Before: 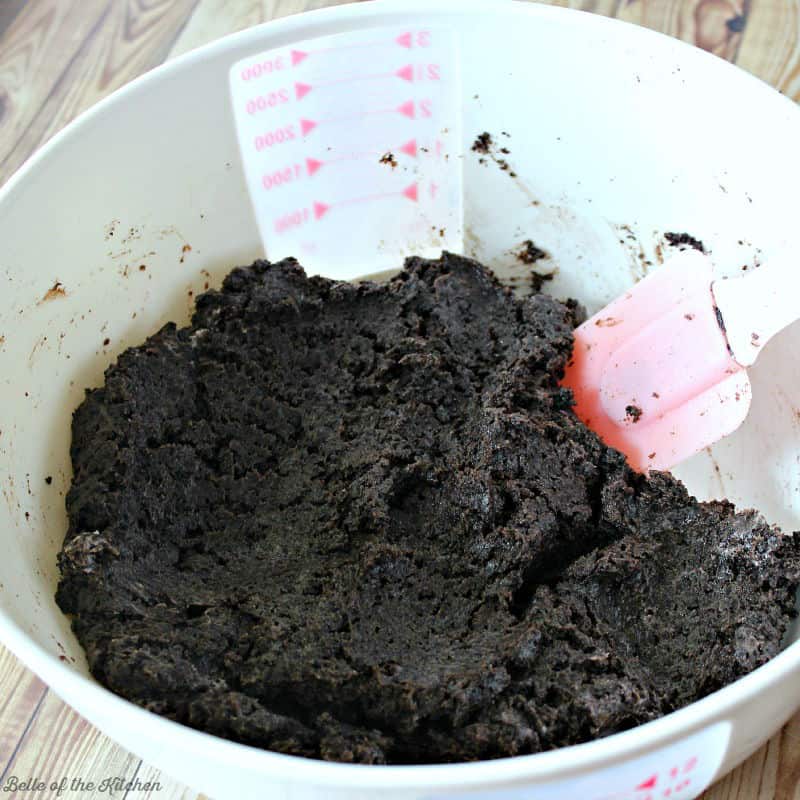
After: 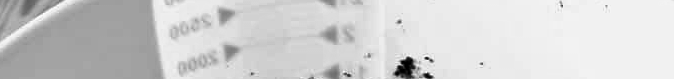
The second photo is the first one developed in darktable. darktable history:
contrast brightness saturation: contrast -0.03, brightness -0.59, saturation -1
sharpen: radius 1.458, amount 0.398, threshold 1.271
crop and rotate: left 9.644%, top 9.491%, right 6.021%, bottom 80.509%
